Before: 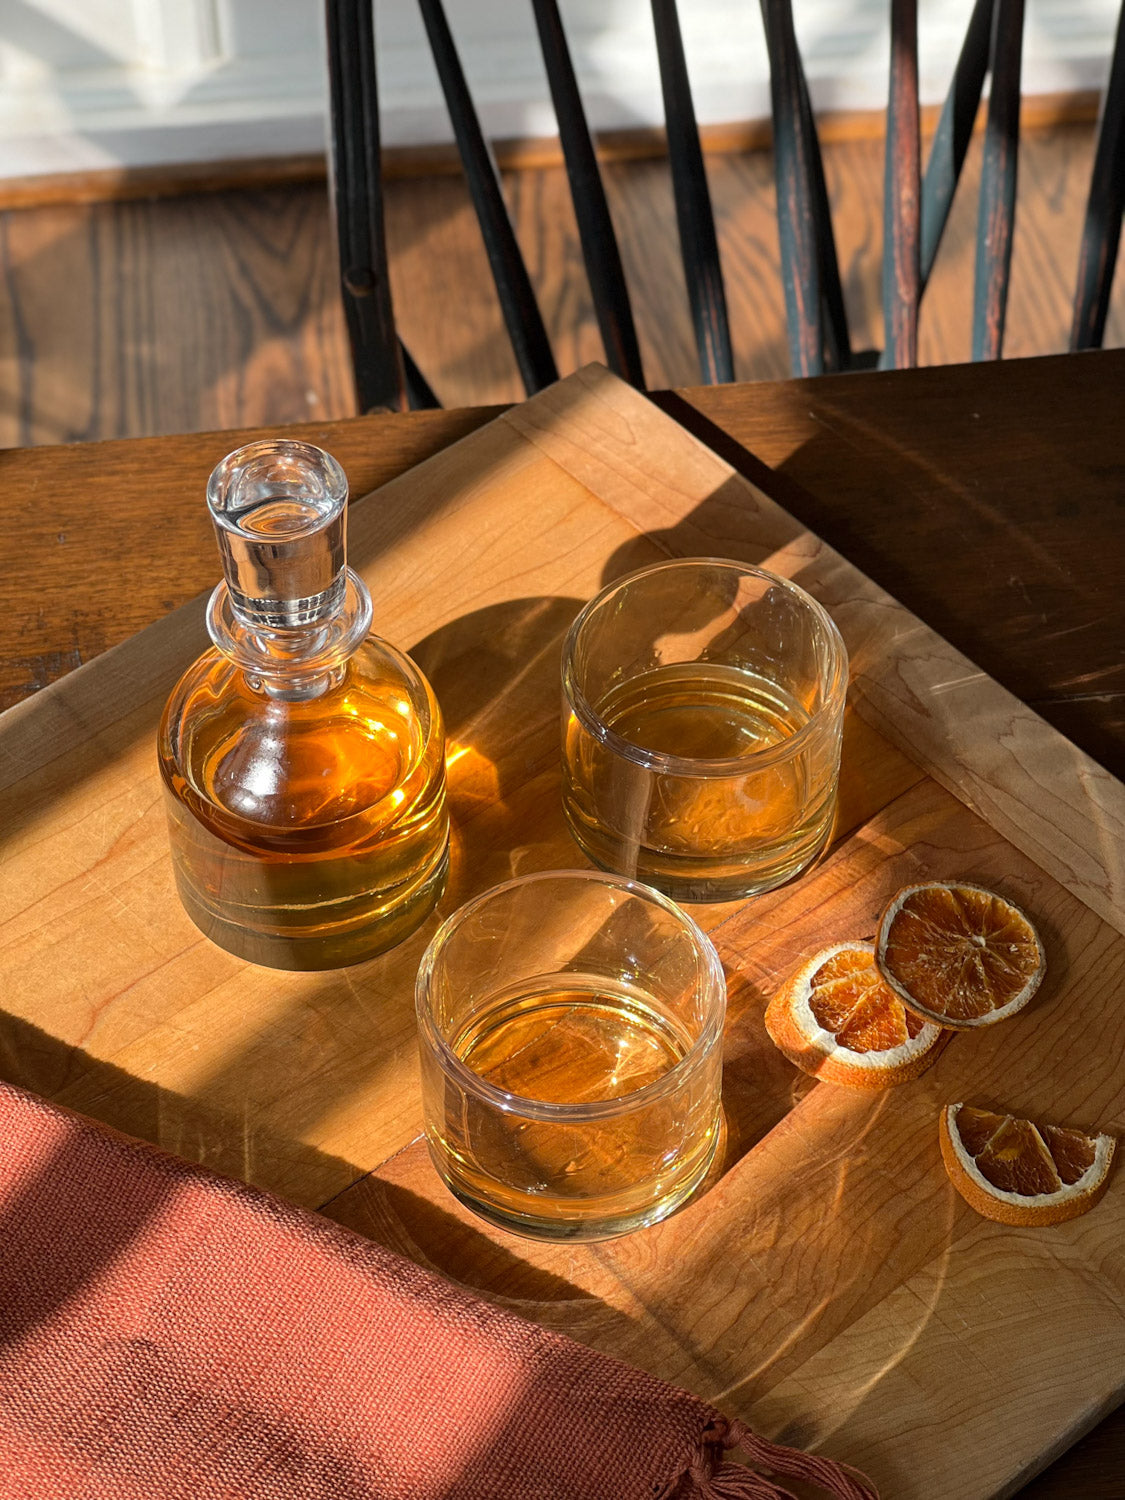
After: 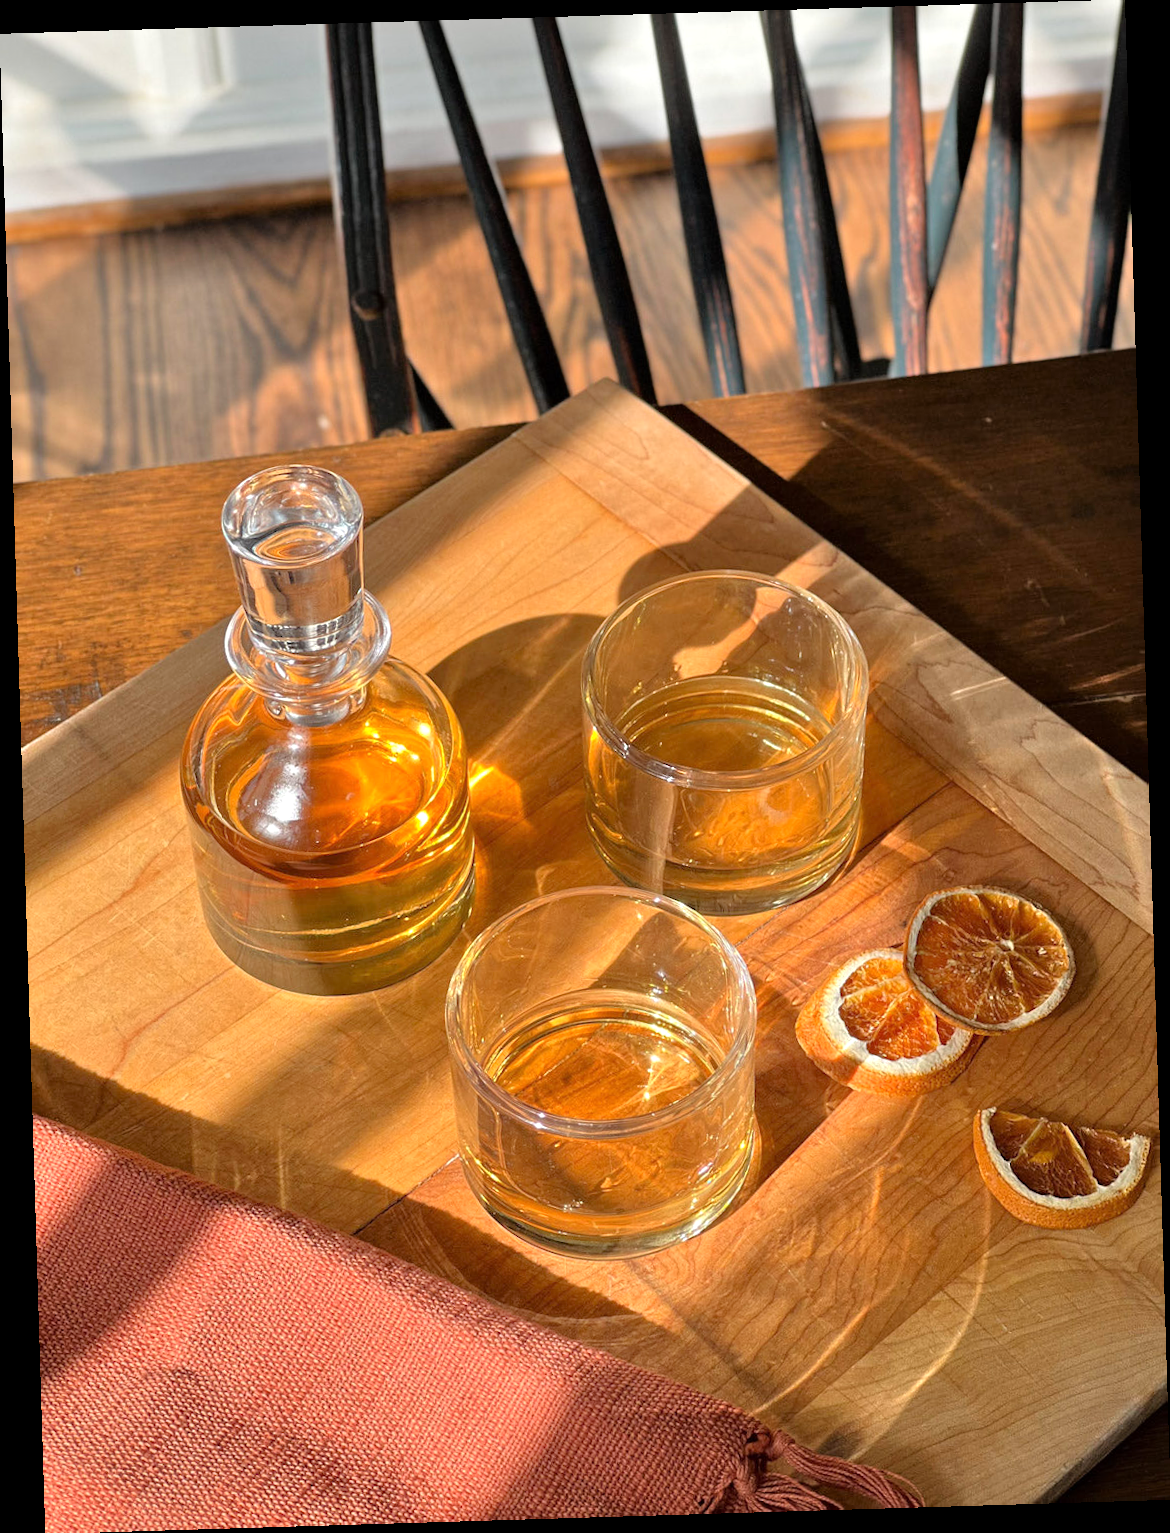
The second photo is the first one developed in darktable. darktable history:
tone equalizer: -7 EV 0.15 EV, -6 EV 0.6 EV, -5 EV 1.15 EV, -4 EV 1.33 EV, -3 EV 1.15 EV, -2 EV 0.6 EV, -1 EV 0.15 EV, mask exposure compensation -0.5 EV
rotate and perspective: rotation -1.75°, automatic cropping off
